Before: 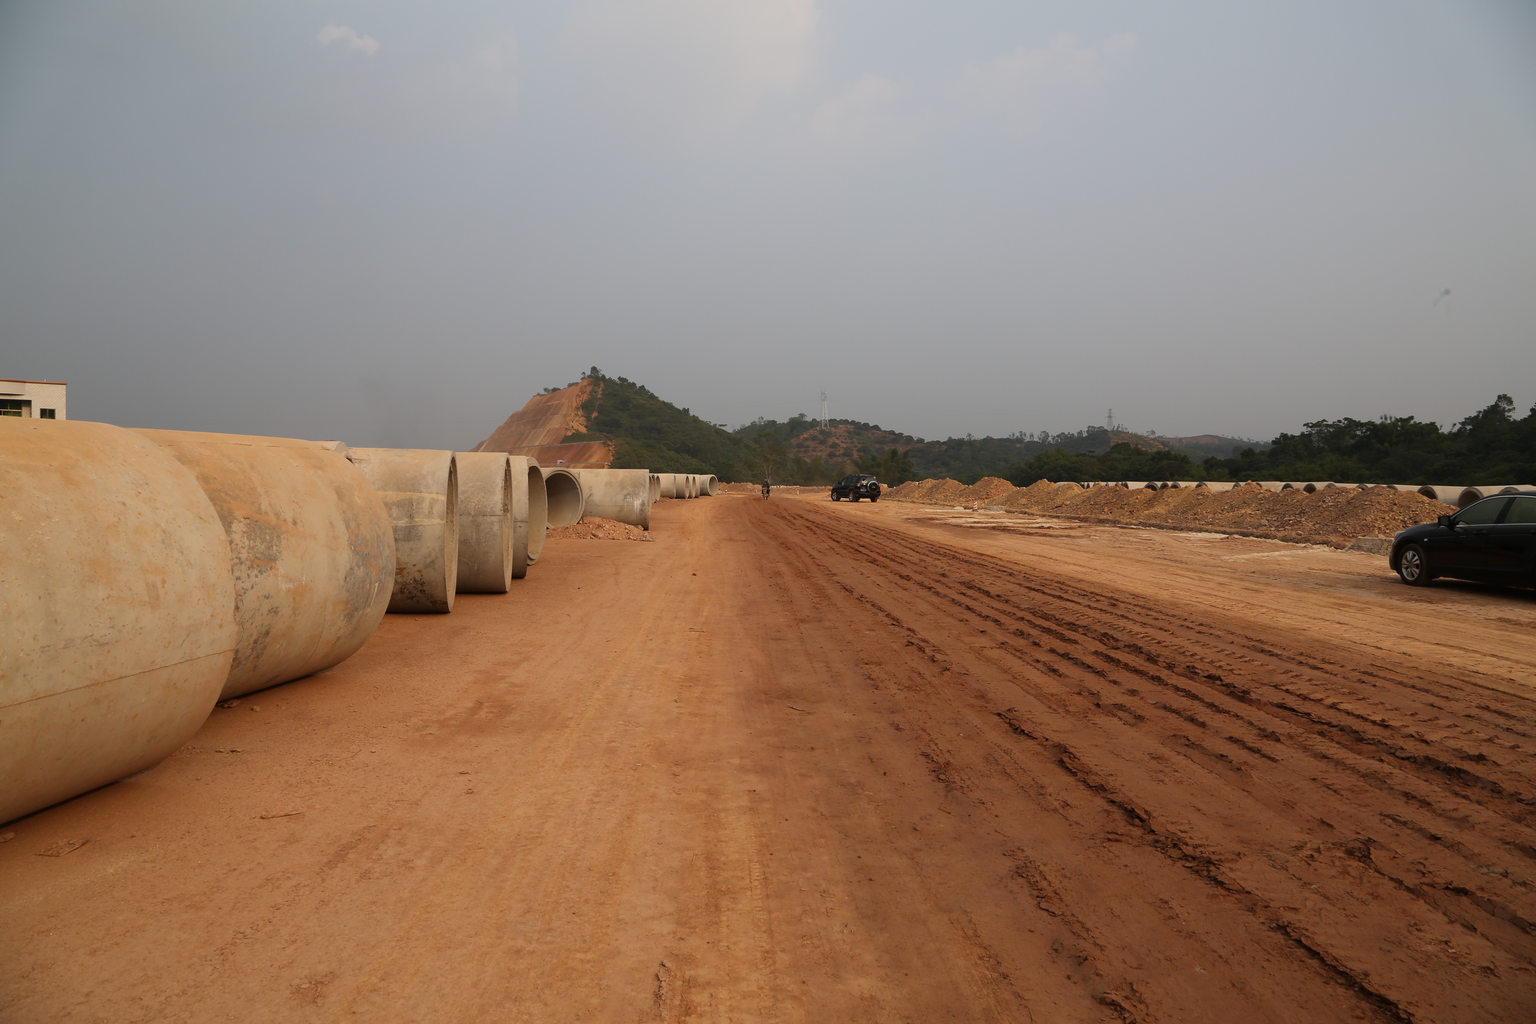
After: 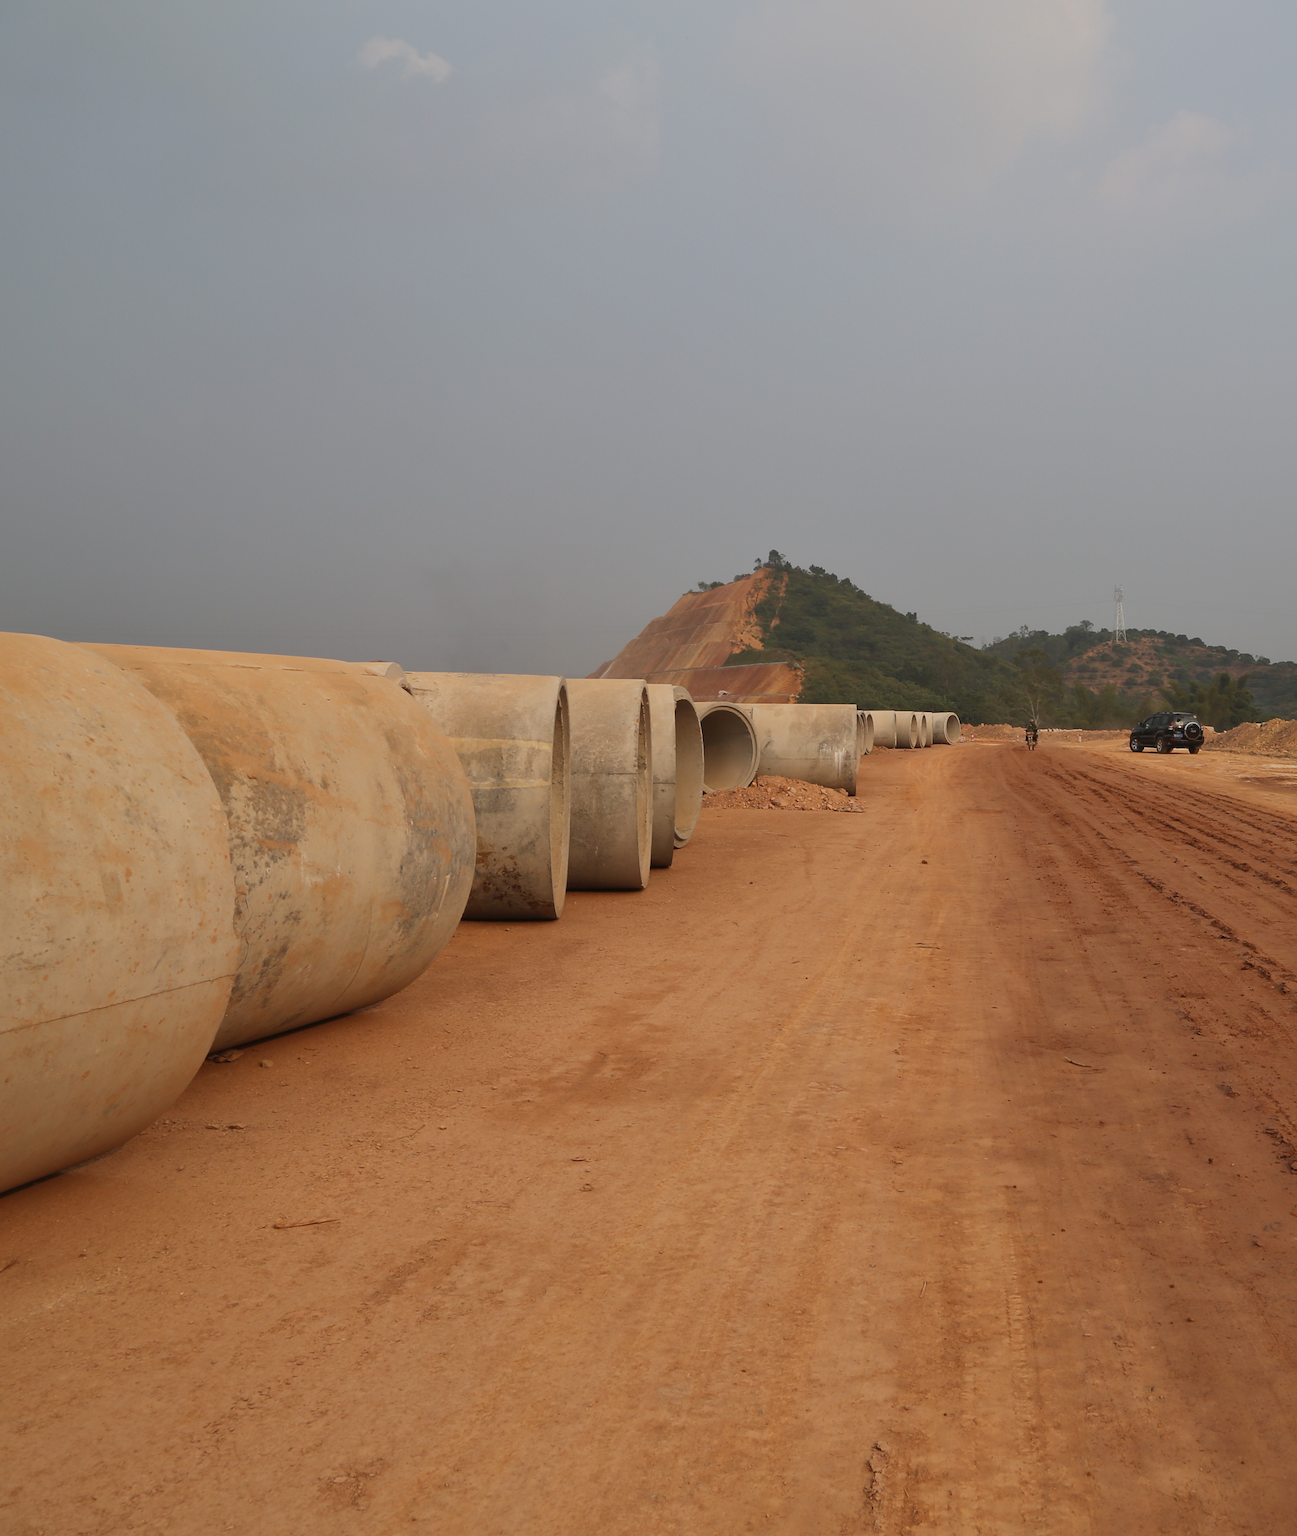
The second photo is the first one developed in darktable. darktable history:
crop: left 5.114%, right 38.589%
shadows and highlights: on, module defaults
